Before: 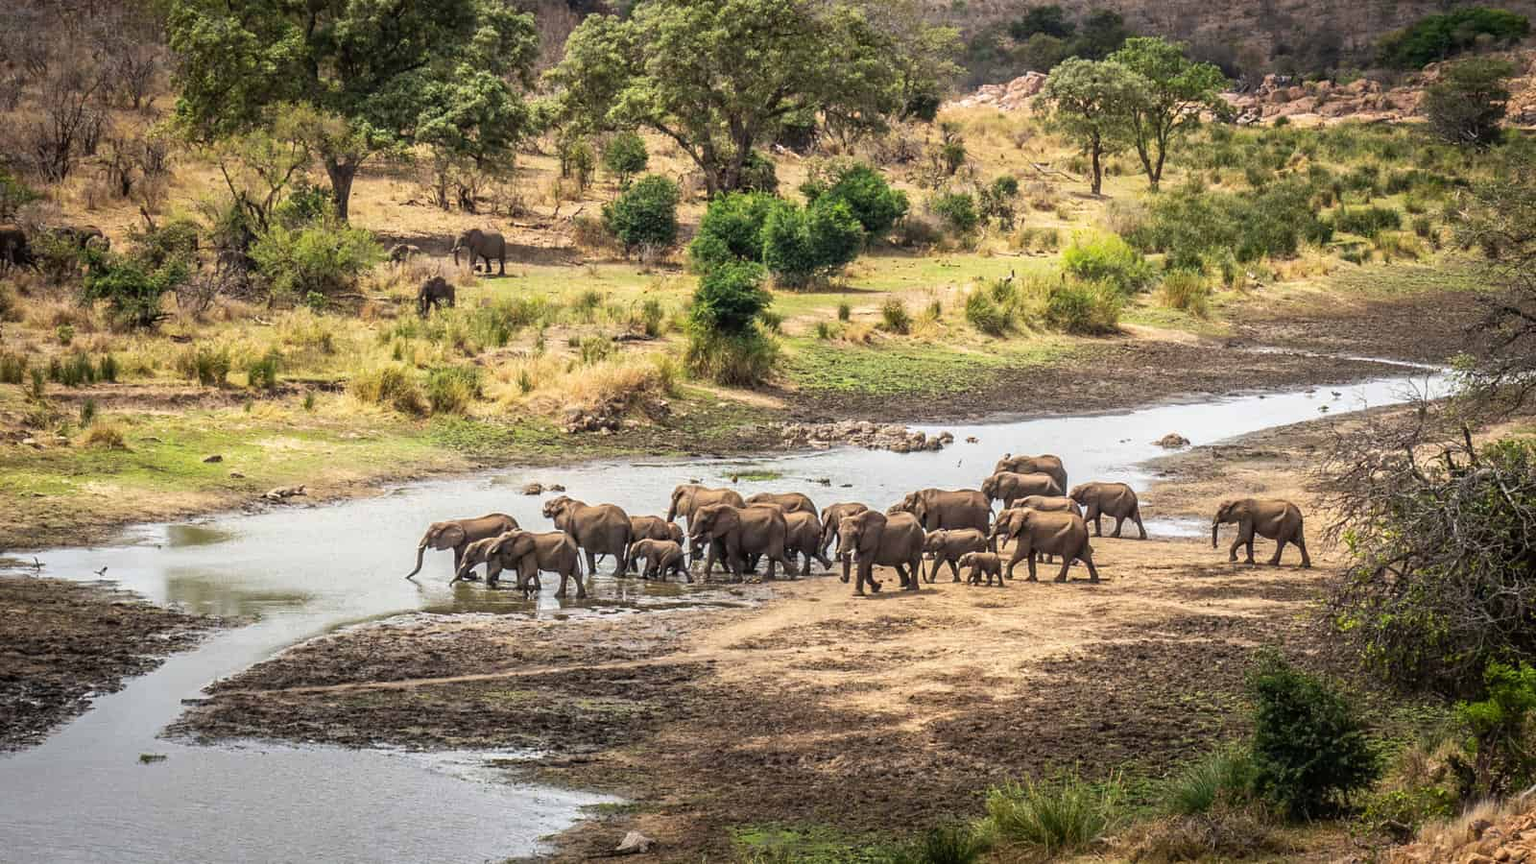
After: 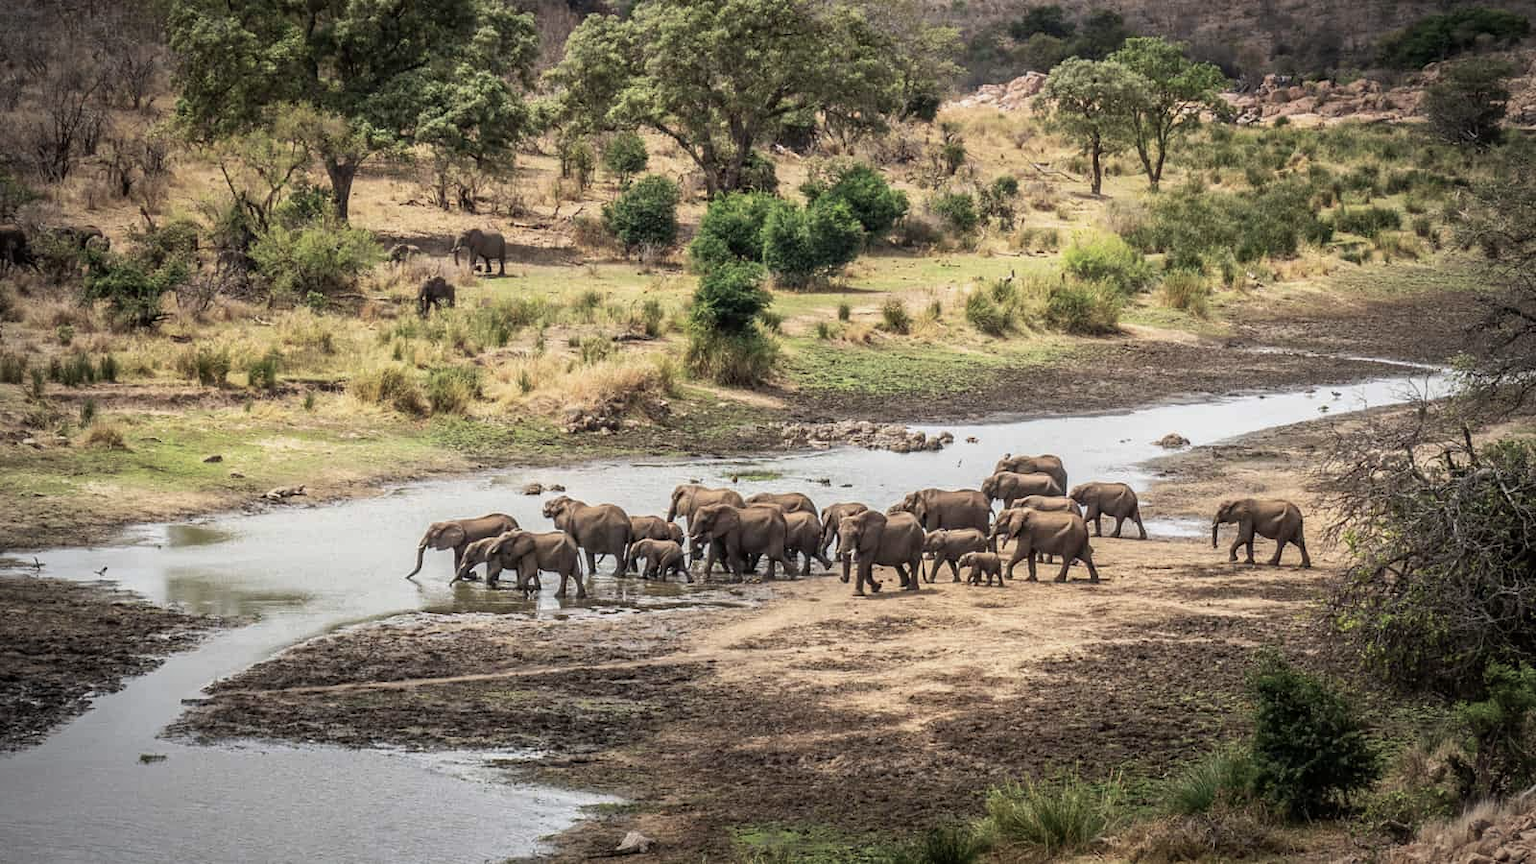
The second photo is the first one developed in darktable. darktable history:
exposure: black level correction 0.001, exposure -0.125 EV, compensate exposure bias true, compensate highlight preservation false
color balance: input saturation 80.07%
vignetting: on, module defaults
